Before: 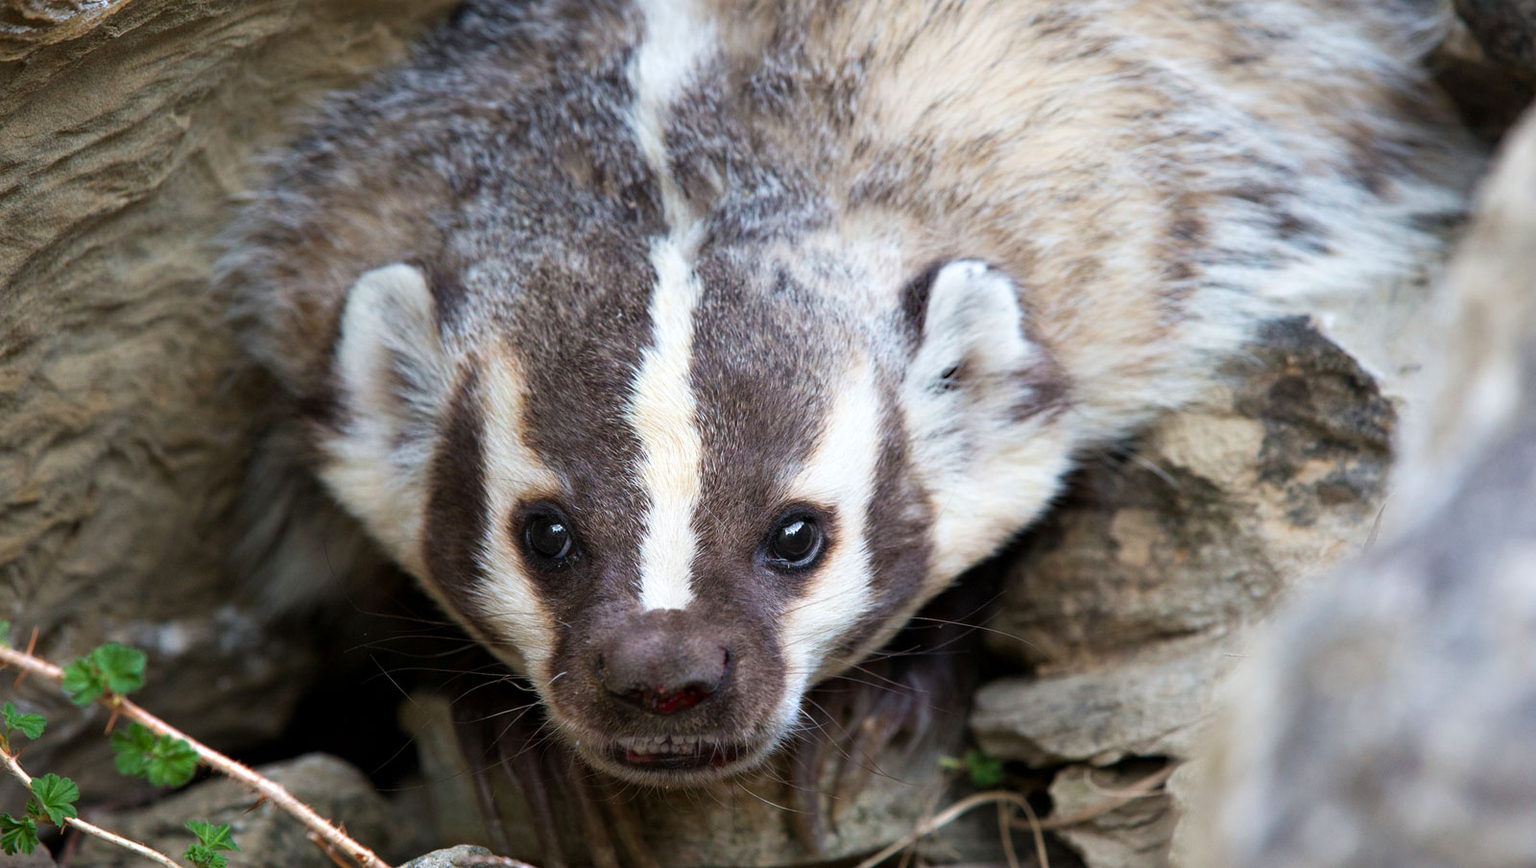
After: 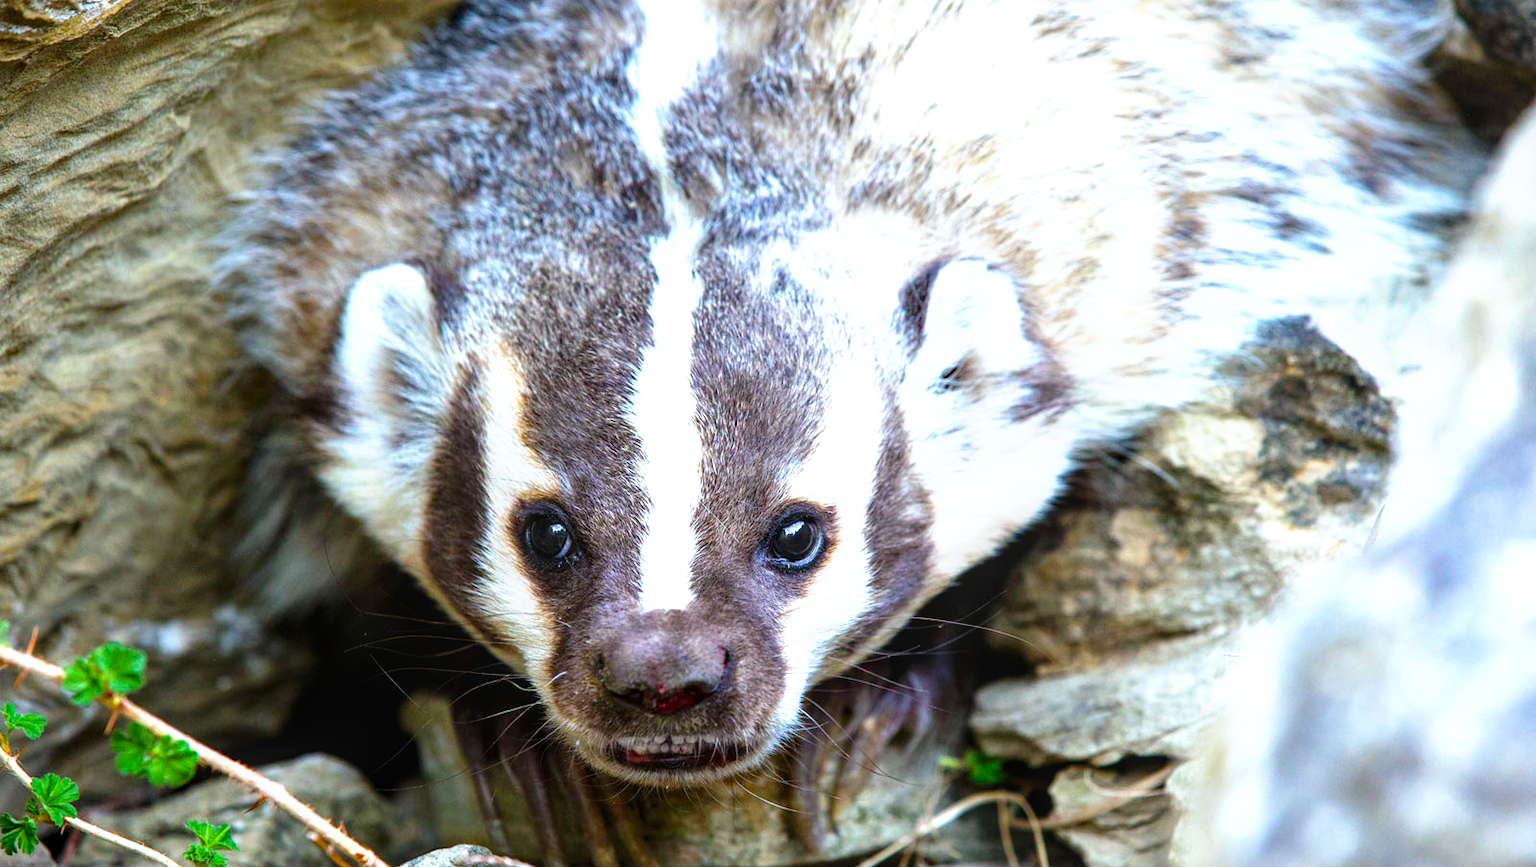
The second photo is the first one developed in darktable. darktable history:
tone curve: curves: ch0 [(0, 0) (0.003, 0.025) (0.011, 0.025) (0.025, 0.029) (0.044, 0.035) (0.069, 0.053) (0.1, 0.083) (0.136, 0.118) (0.177, 0.163) (0.224, 0.22) (0.277, 0.295) (0.335, 0.371) (0.399, 0.444) (0.468, 0.524) (0.543, 0.618) (0.623, 0.702) (0.709, 0.79) (0.801, 0.89) (0.898, 0.973) (1, 1)], preserve colors none
exposure: black level correction 0, exposure 0.7 EV, compensate exposure bias true, compensate highlight preservation false
local contrast: on, module defaults
color balance rgb: linear chroma grading › global chroma 15%, perceptual saturation grading › global saturation 30%
white balance: red 0.925, blue 1.046
